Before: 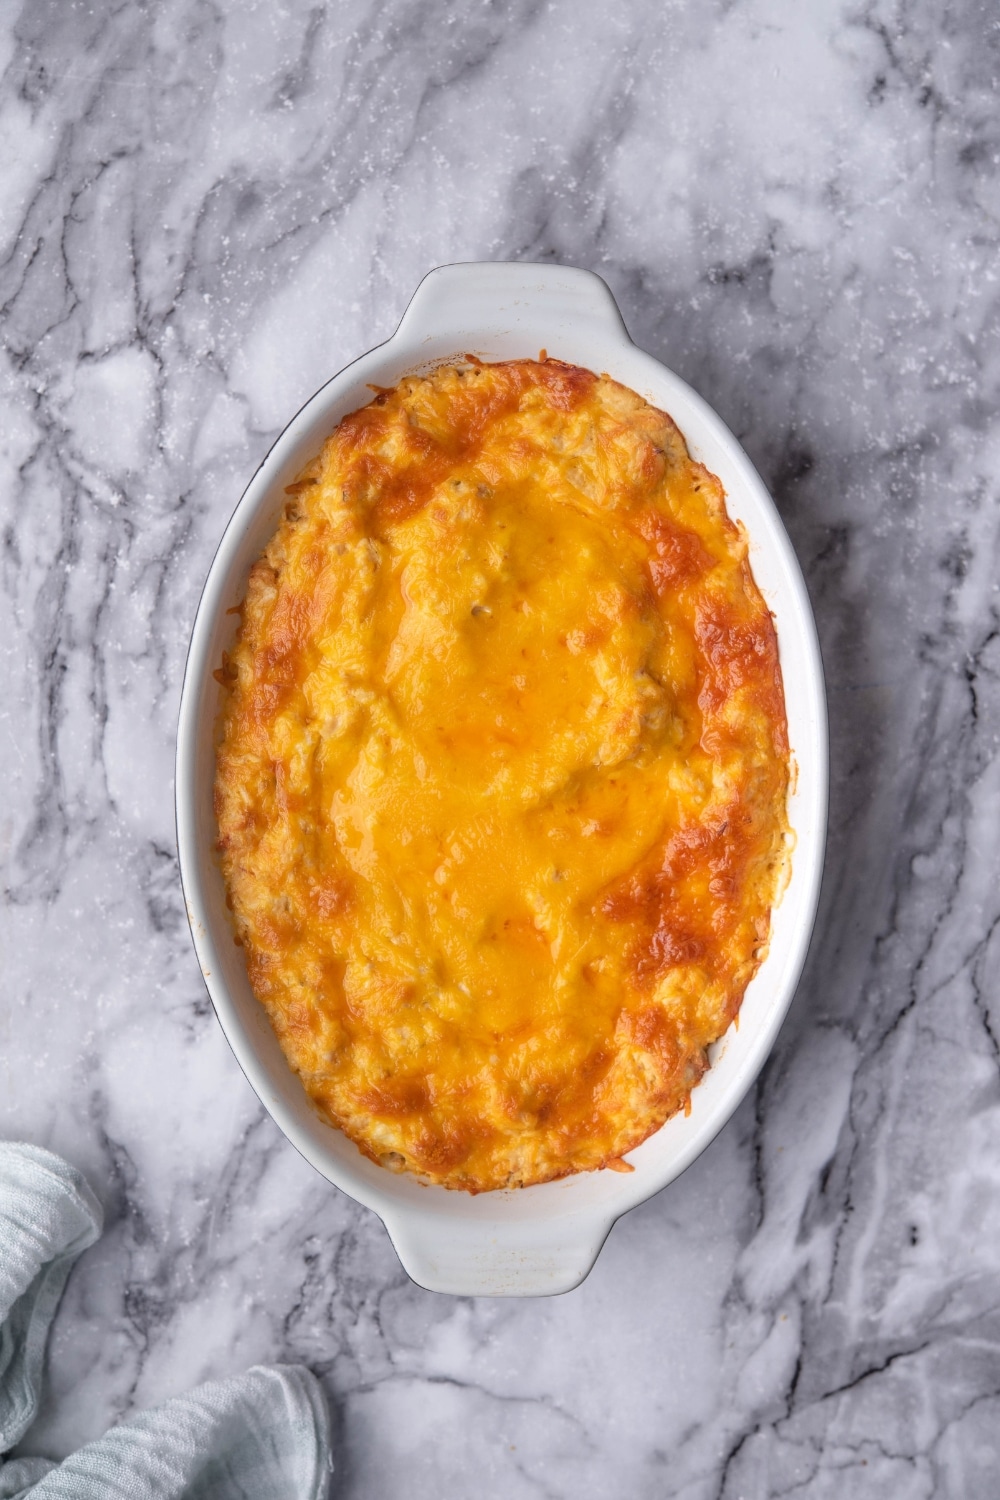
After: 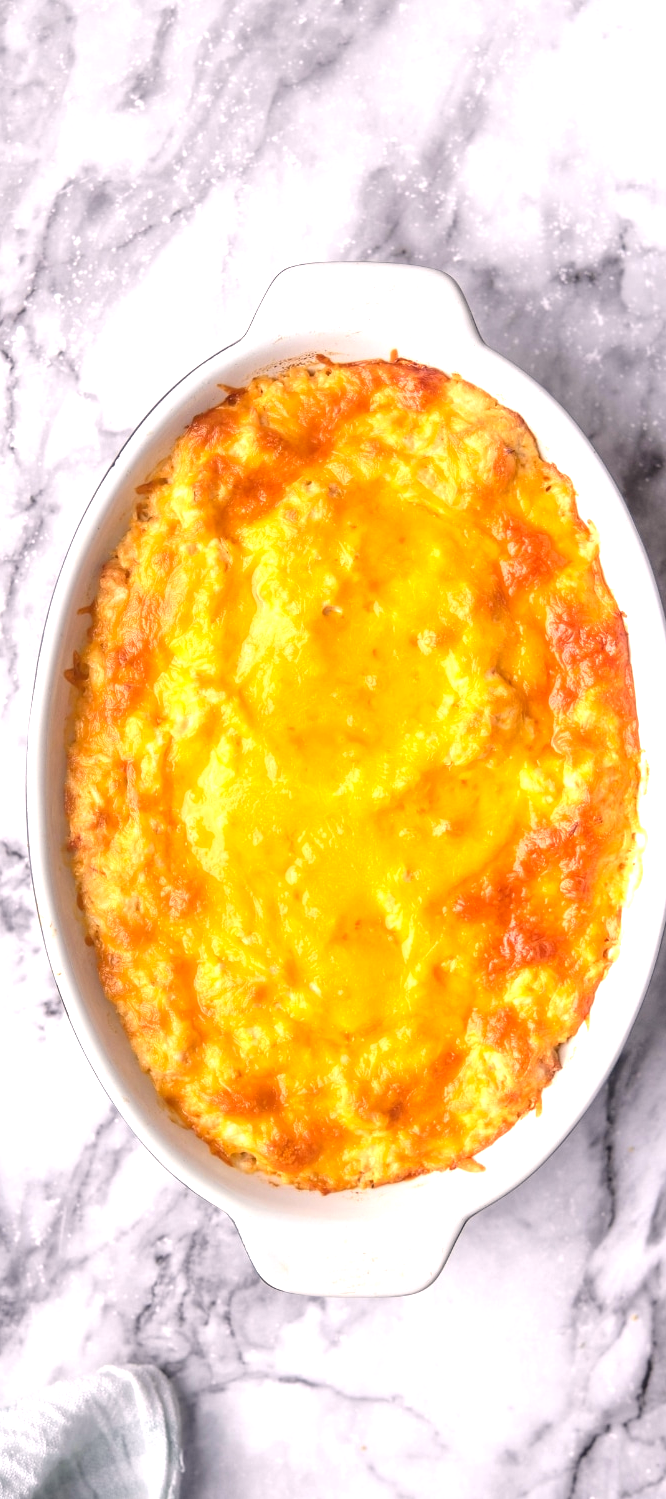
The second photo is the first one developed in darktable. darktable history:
exposure: black level correction 0, exposure 1.001 EV, compensate highlight preservation false
crop and rotate: left 14.909%, right 18.401%
color correction: highlights a* 3.54, highlights b* 5.13
